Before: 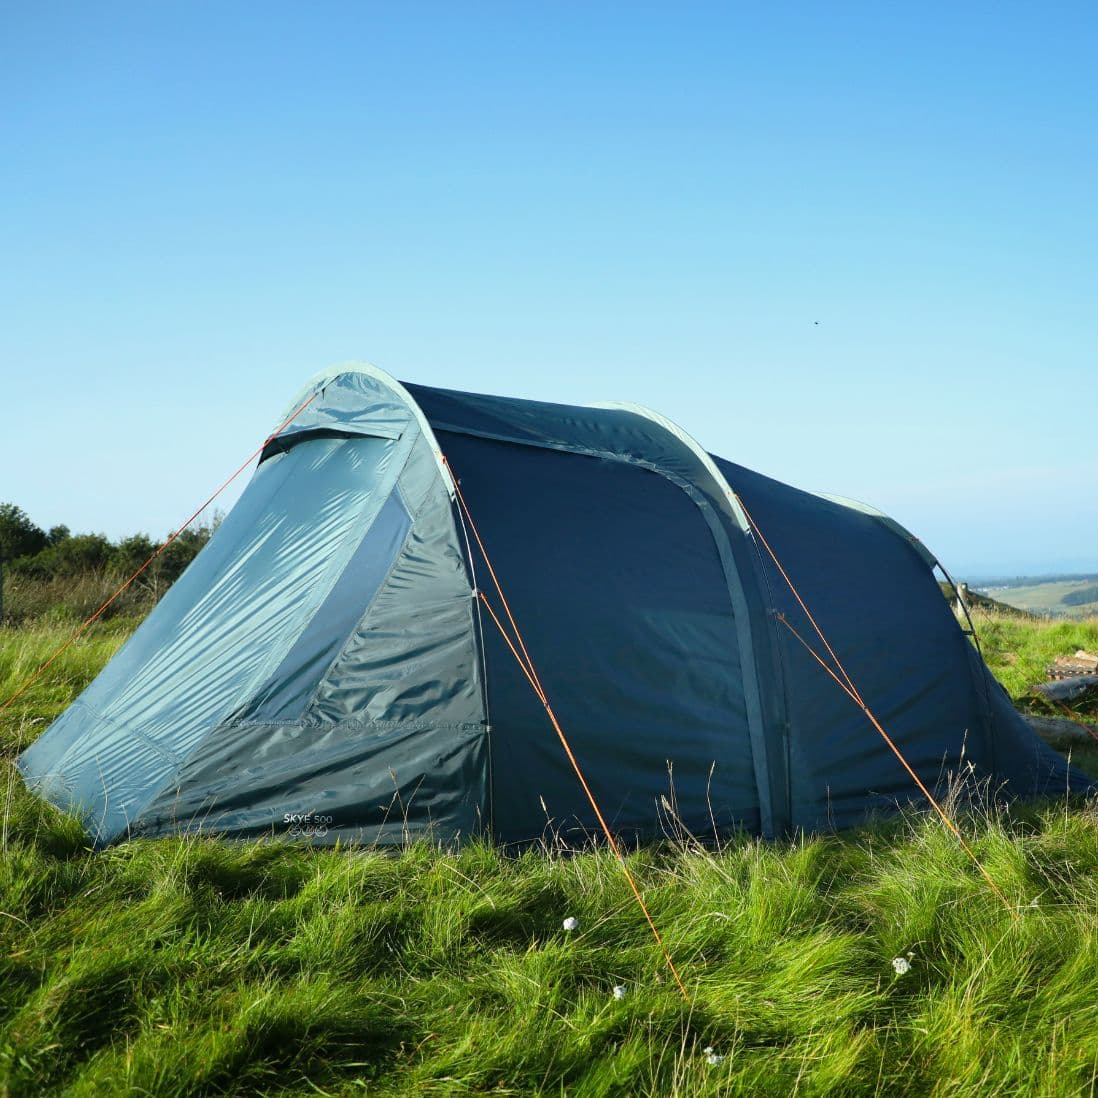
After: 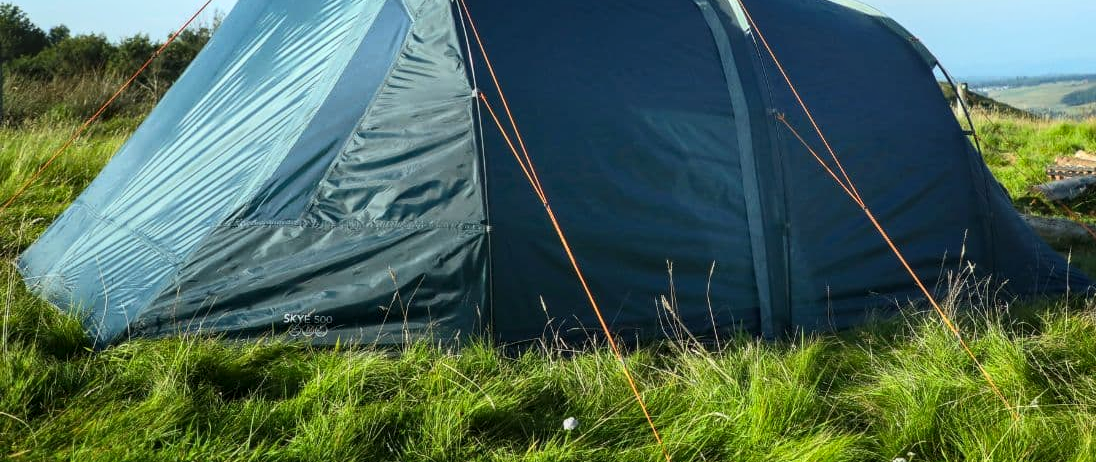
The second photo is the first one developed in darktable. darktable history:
tone curve: curves: ch0 [(0, 0) (0.8, 0.757) (1, 1)], color space Lab, linked channels, preserve colors none
crop: top 45.551%, bottom 12.262%
contrast brightness saturation: contrast 0.2, brightness 0.16, saturation 0.22
exposure: exposure -0.153 EV, compensate highlight preservation false
local contrast: on, module defaults
